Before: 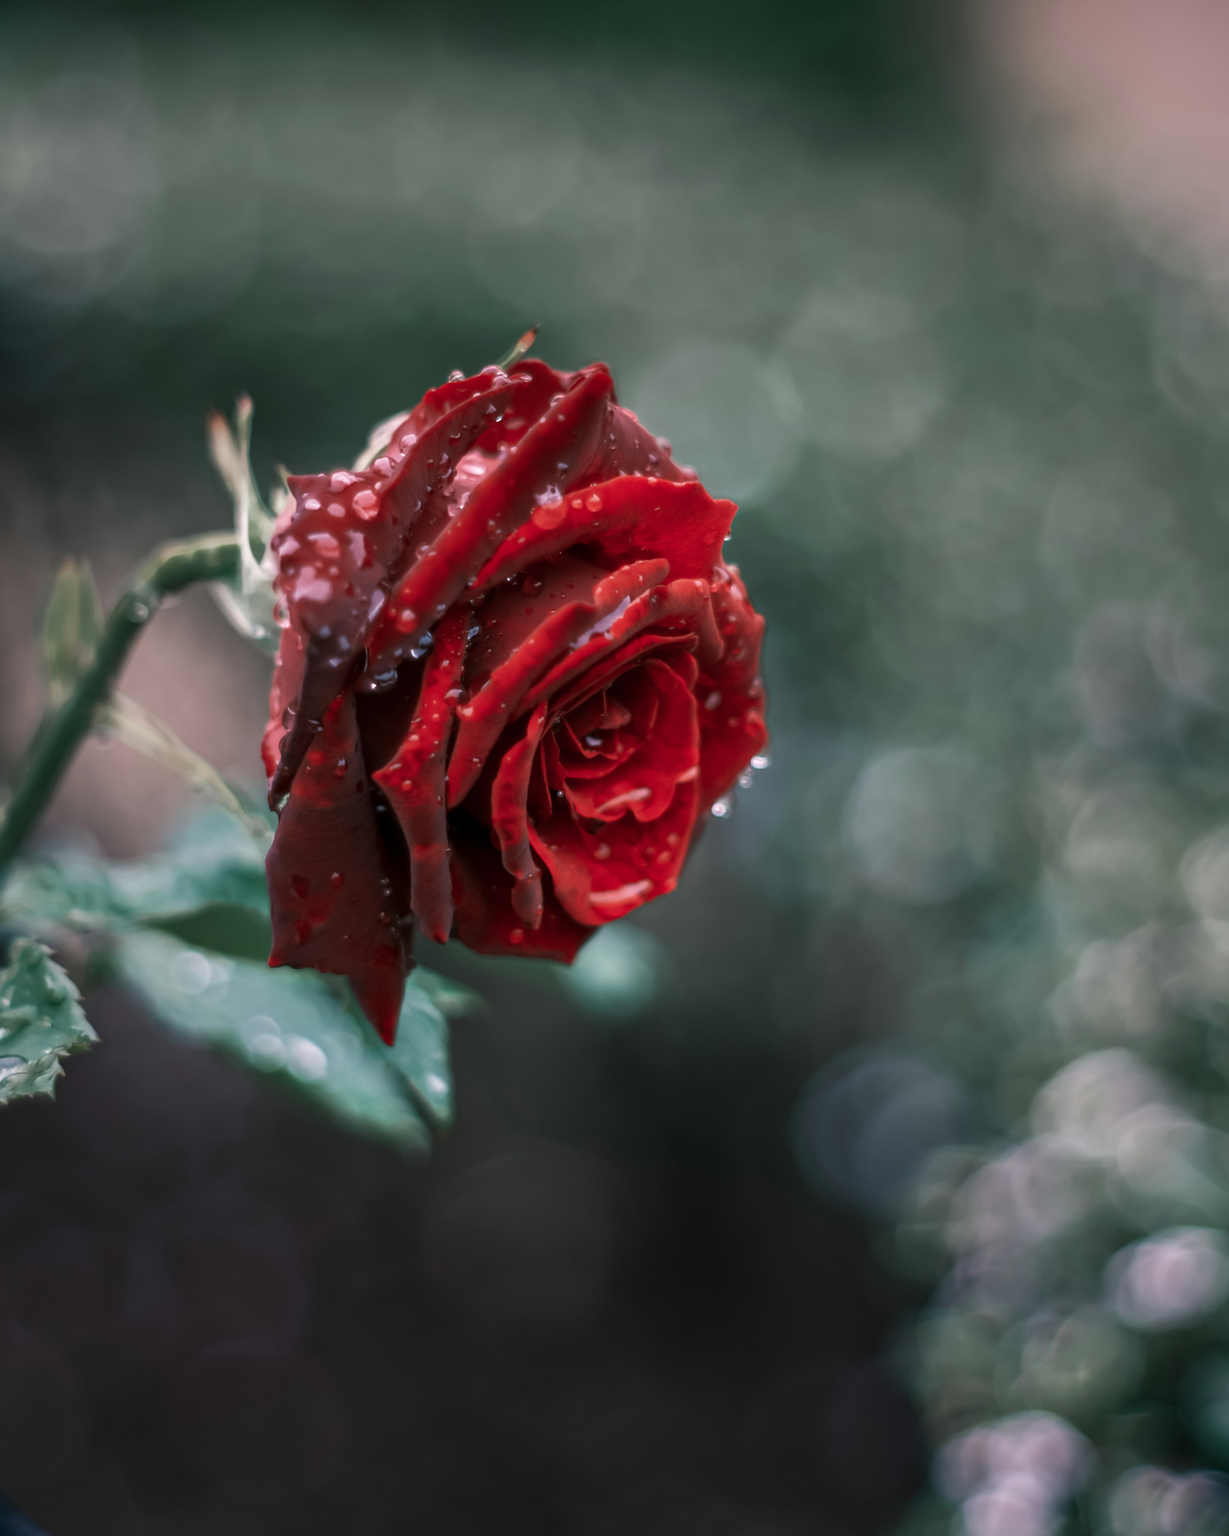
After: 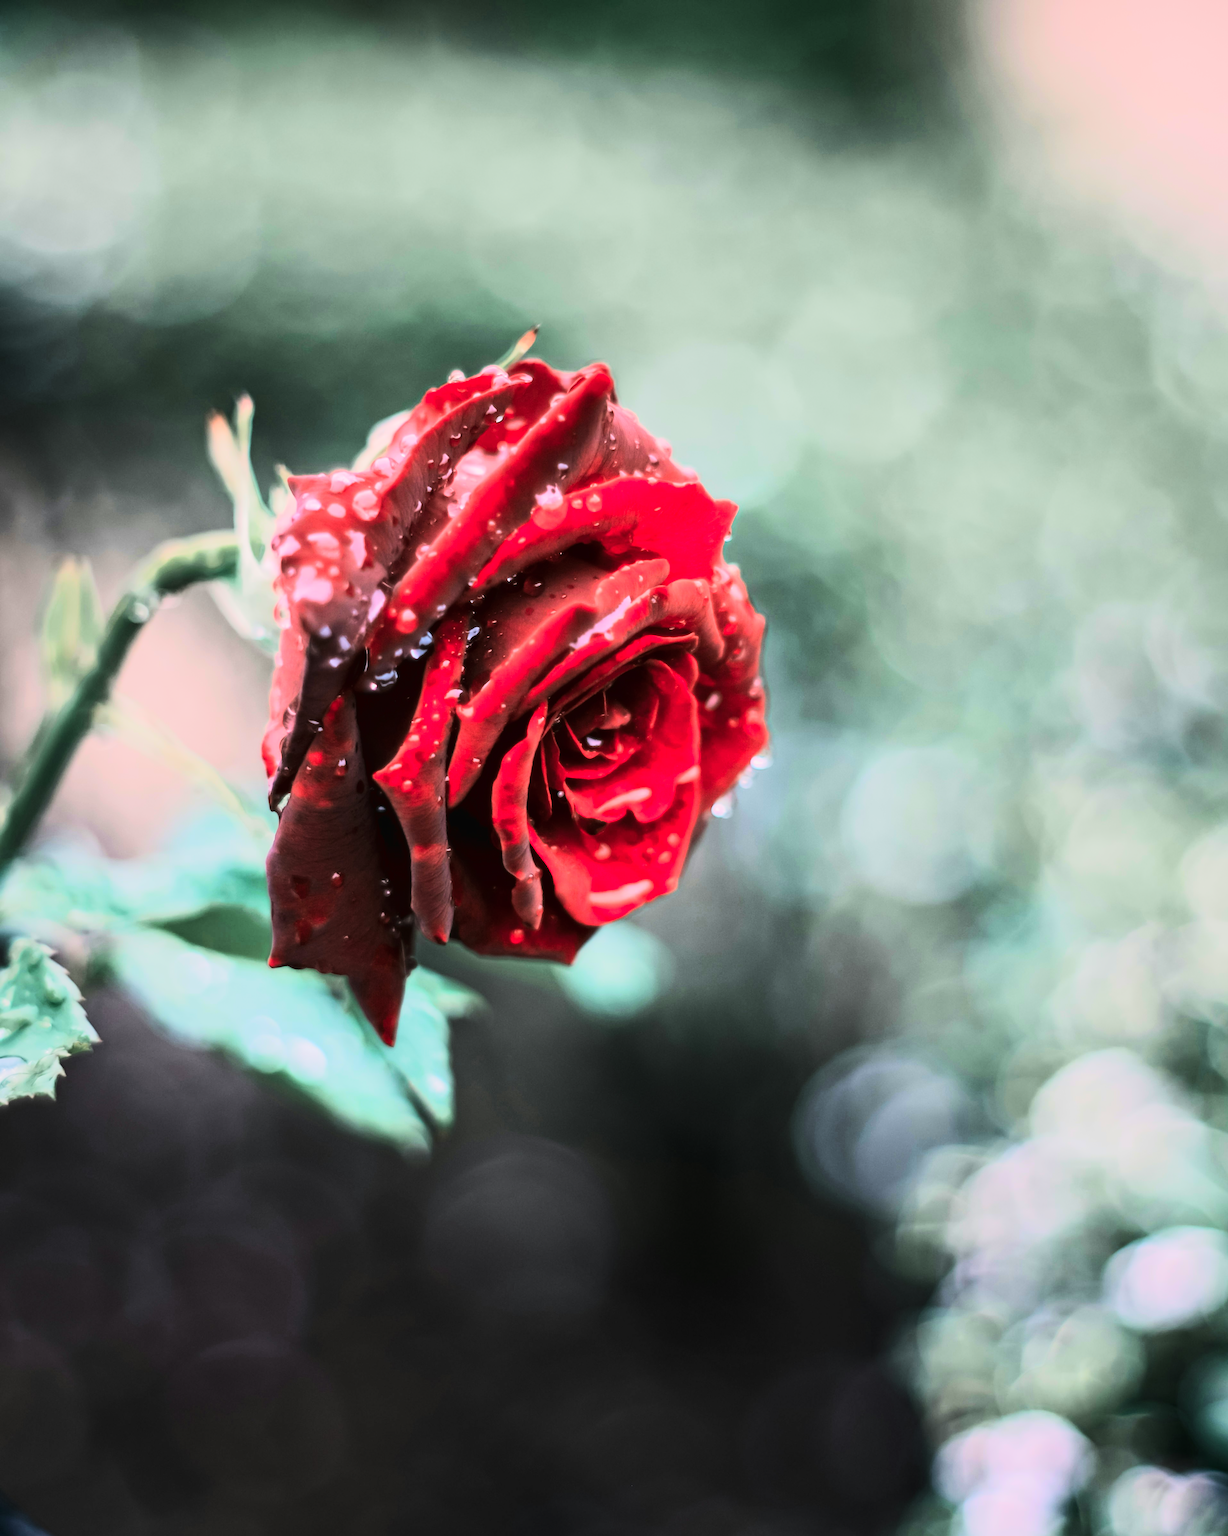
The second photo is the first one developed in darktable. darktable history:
tone equalizer: -7 EV 0.145 EV, -6 EV 0.595 EV, -5 EV 1.12 EV, -4 EV 1.32 EV, -3 EV 1.16 EV, -2 EV 0.6 EV, -1 EV 0.164 EV, edges refinement/feathering 500, mask exposure compensation -1.57 EV, preserve details no
tone curve: curves: ch0 [(0, 0.015) (0.037, 0.022) (0.131, 0.116) (0.316, 0.345) (0.49, 0.615) (0.677, 0.82) (0.813, 0.891) (1, 0.955)]; ch1 [(0, 0) (0.366, 0.367) (0.475, 0.462) (0.494, 0.496) (0.504, 0.497) (0.554, 0.571) (0.618, 0.668) (1, 1)]; ch2 [(0, 0) (0.333, 0.346) (0.375, 0.375) (0.435, 0.424) (0.476, 0.492) (0.502, 0.499) (0.525, 0.522) (0.558, 0.575) (0.614, 0.656) (1, 1)], color space Lab, linked channels, preserve colors none
